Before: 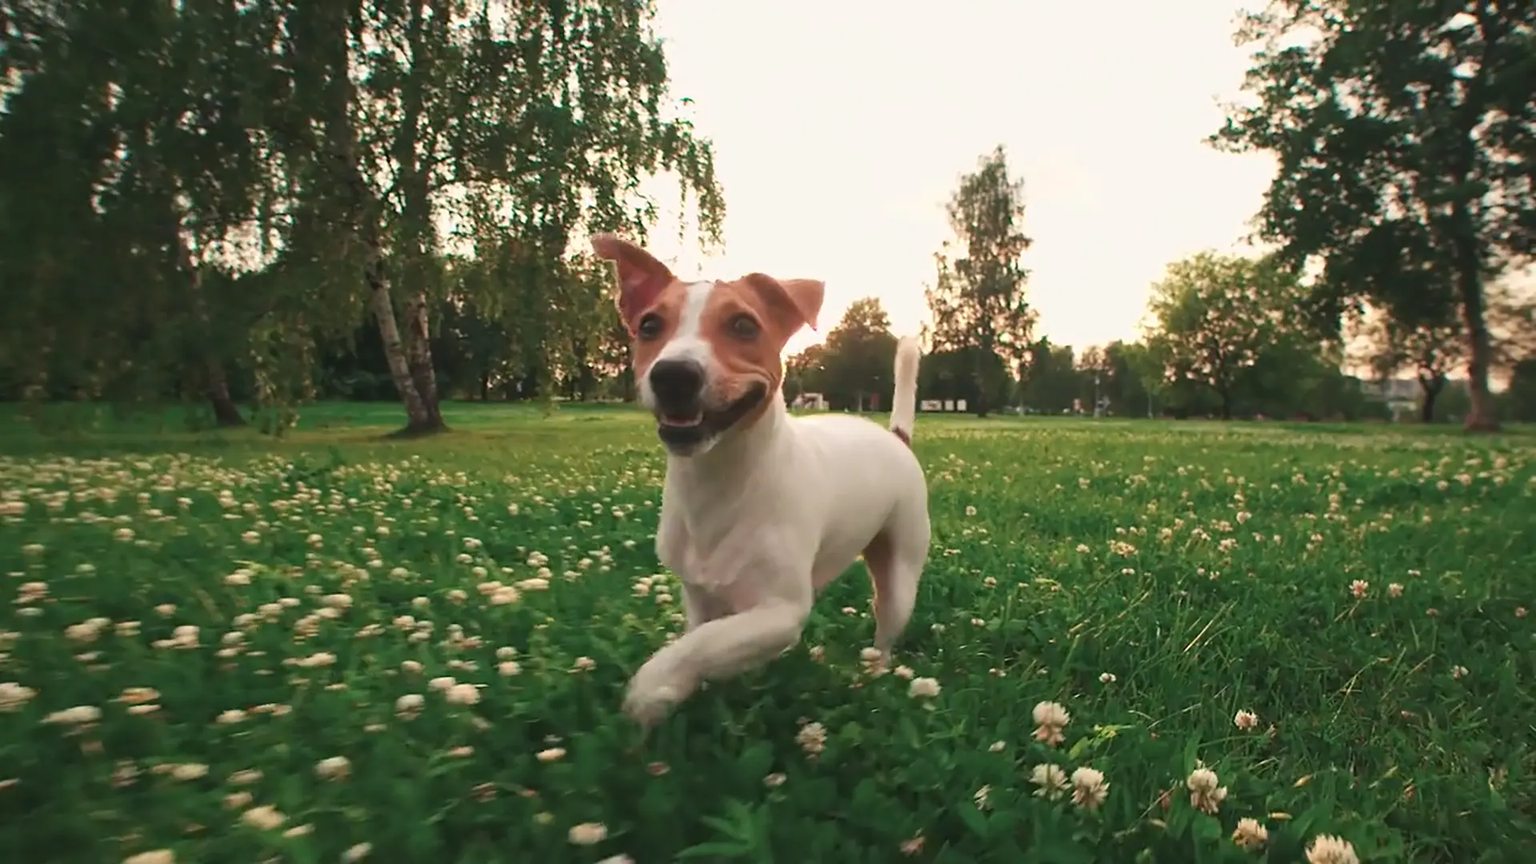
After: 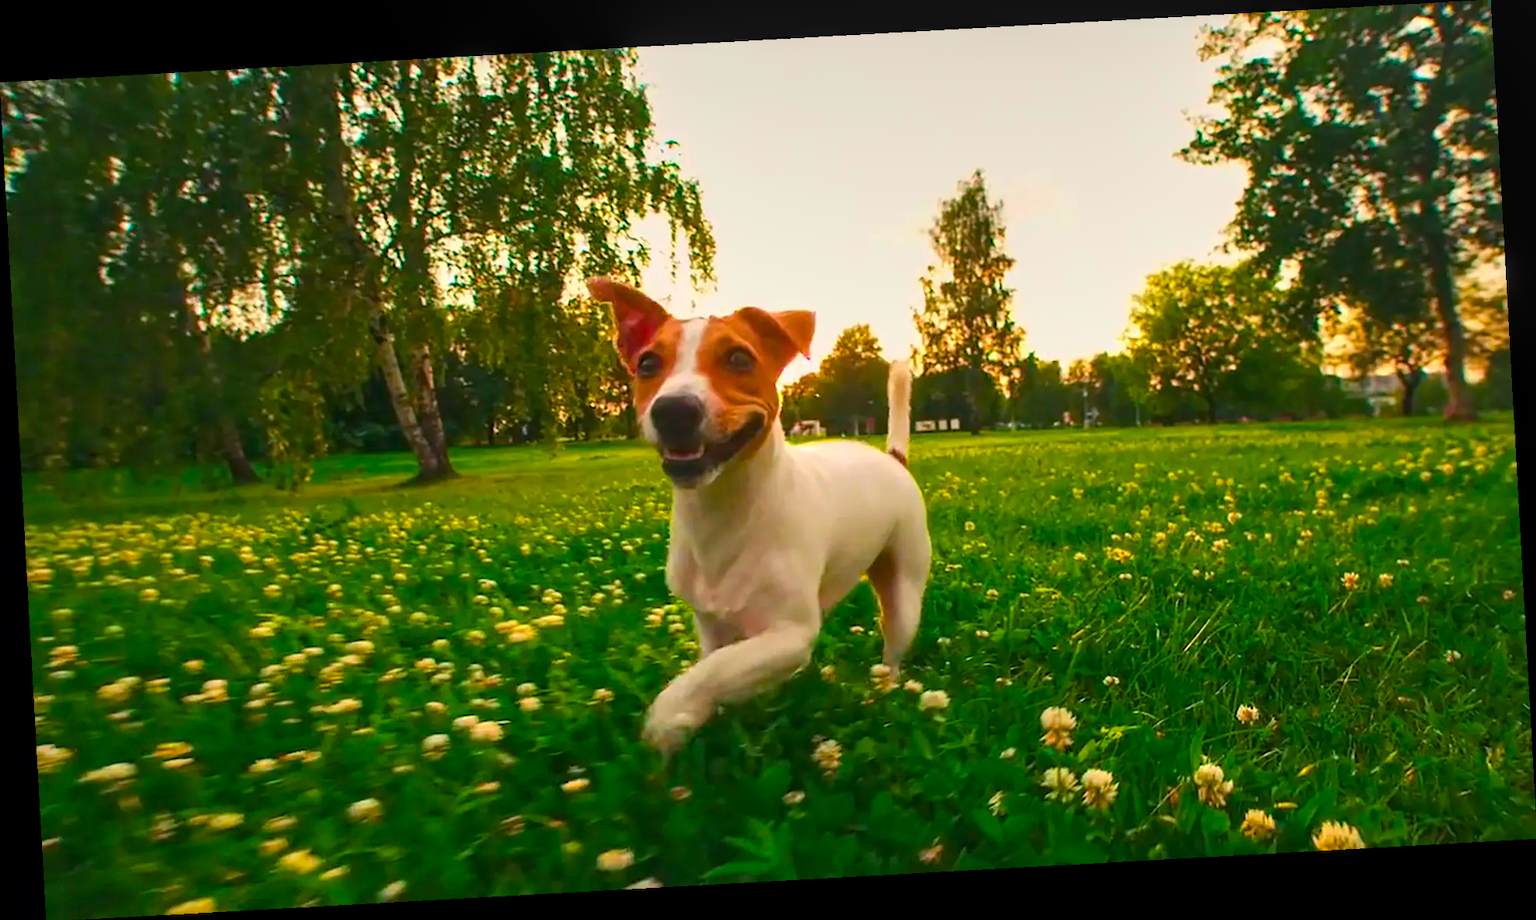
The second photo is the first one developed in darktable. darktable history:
local contrast: on, module defaults
rotate and perspective: rotation -3.18°, automatic cropping off
color balance rgb: linear chroma grading › global chroma 42%, perceptual saturation grading › global saturation 42%, global vibrance 33%
